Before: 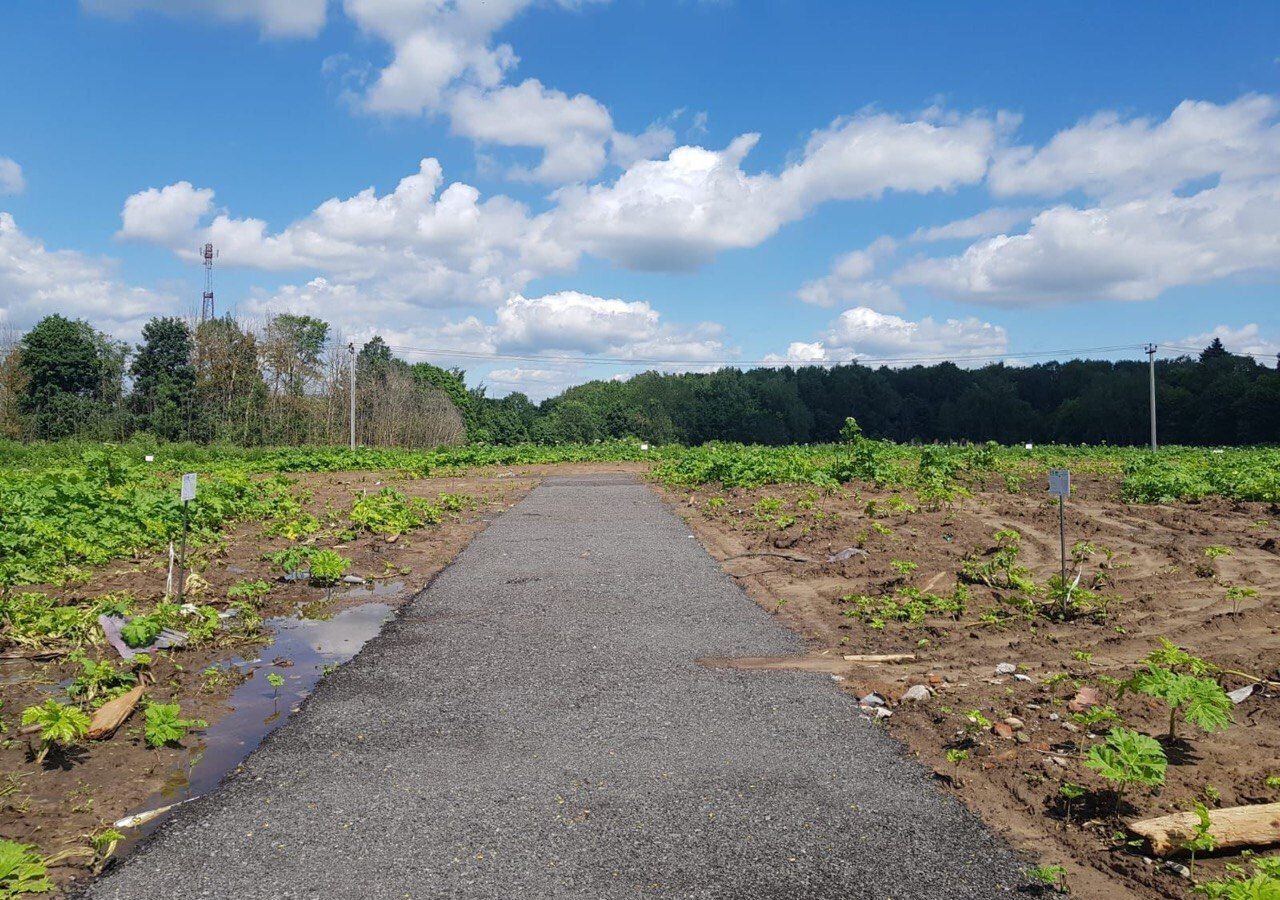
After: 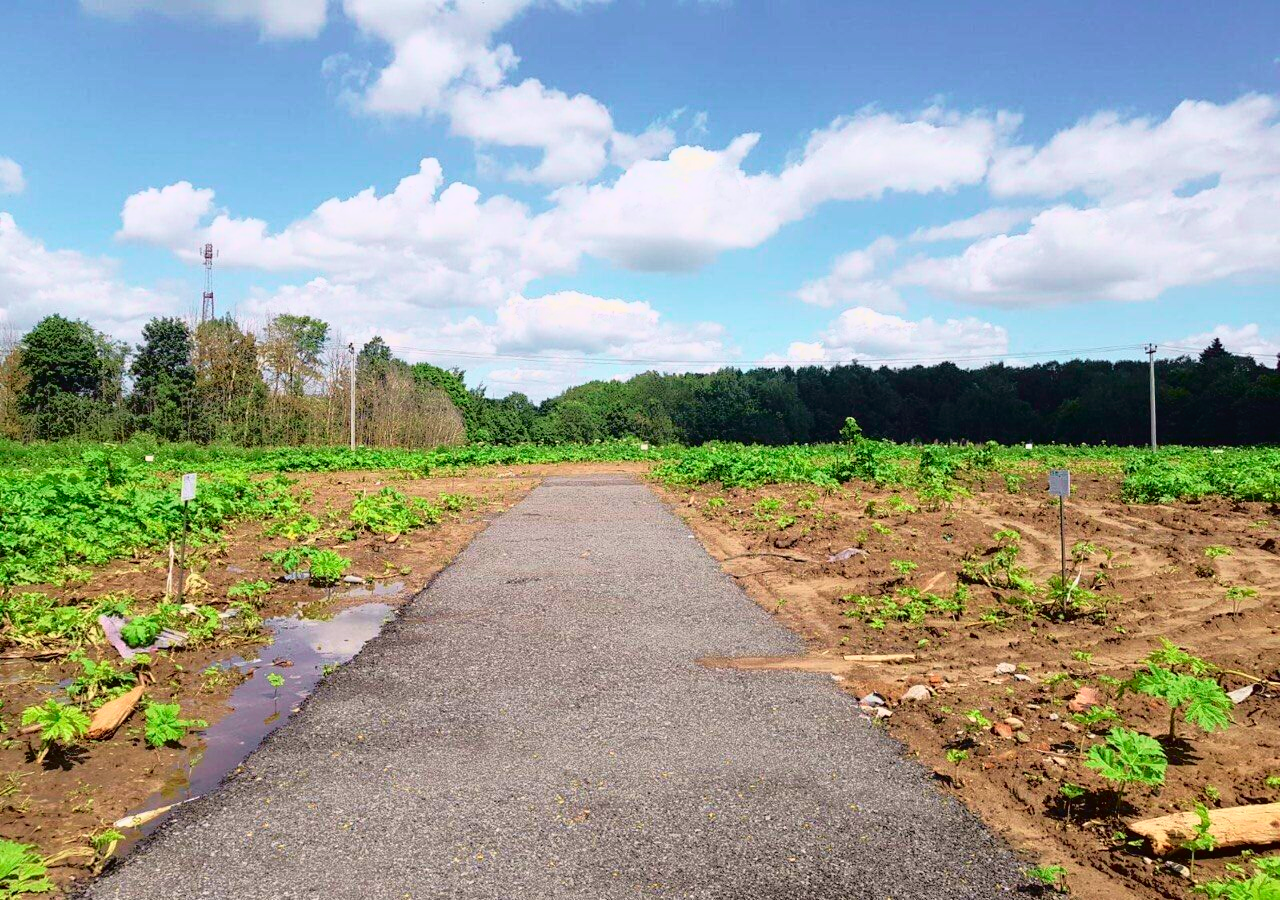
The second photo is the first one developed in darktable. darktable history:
tone curve: curves: ch0 [(0, 0.015) (0.091, 0.055) (0.184, 0.159) (0.304, 0.382) (0.492, 0.579) (0.628, 0.755) (0.832, 0.932) (0.984, 0.963)]; ch1 [(0, 0) (0.34, 0.235) (0.493, 0.5) (0.547, 0.586) (0.764, 0.815) (1, 1)]; ch2 [(0, 0) (0.44, 0.458) (0.476, 0.477) (0.542, 0.594) (0.674, 0.724) (1, 1)], color space Lab, independent channels, preserve colors none
